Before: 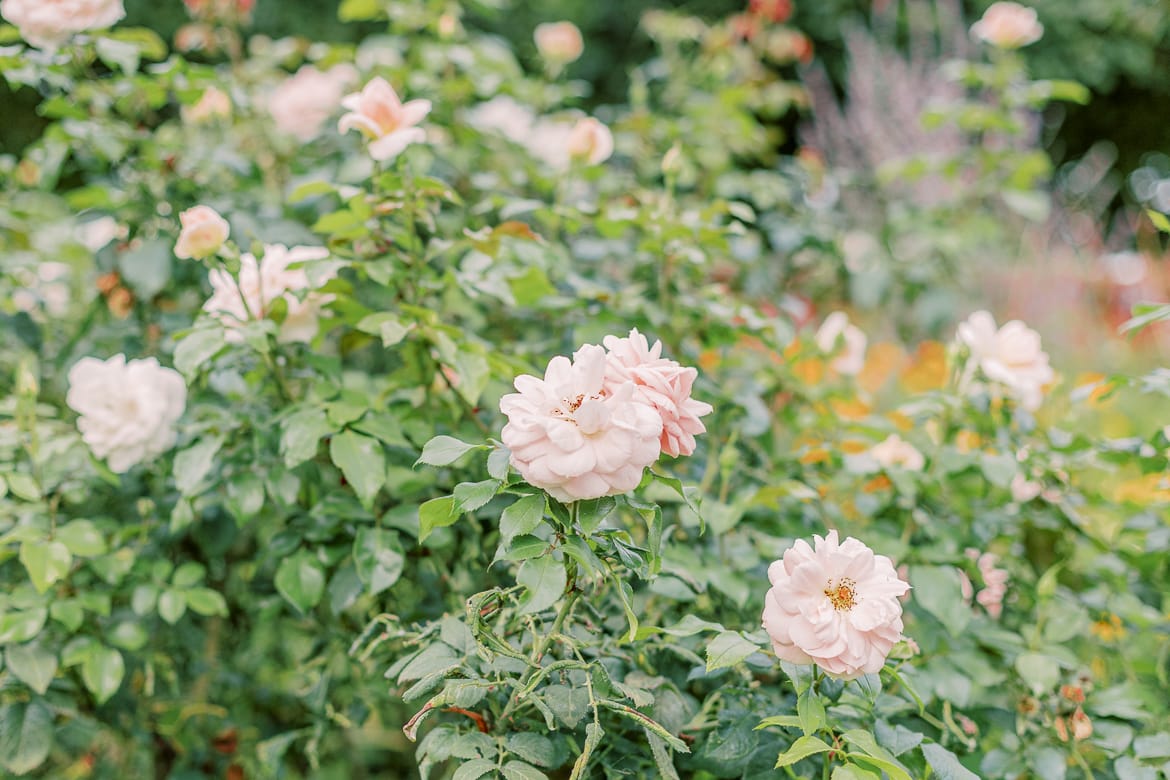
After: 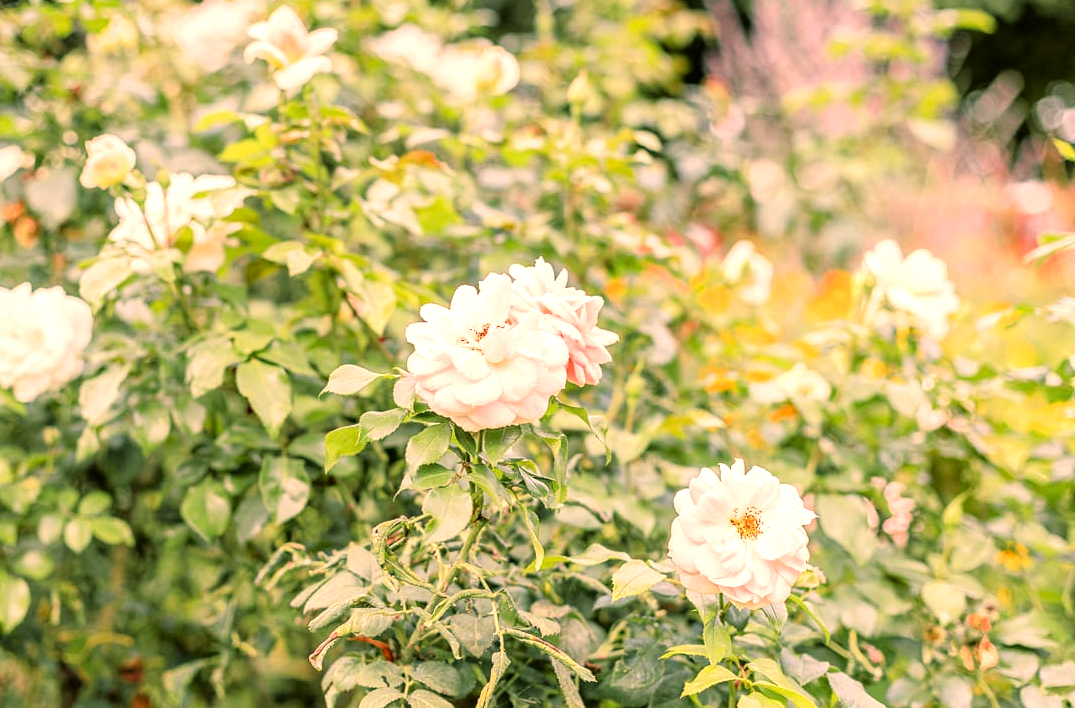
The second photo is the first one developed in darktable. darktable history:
color correction: highlights a* 17.89, highlights b* 18.69
exposure: compensate exposure bias true, compensate highlight preservation false
tone equalizer: -8 EV -0.755 EV, -7 EV -0.669 EV, -6 EV -0.637 EV, -5 EV -0.404 EV, -3 EV 0.365 EV, -2 EV 0.6 EV, -1 EV 0.683 EV, +0 EV 0.73 EV
crop and rotate: left 8.049%, top 9.105%
